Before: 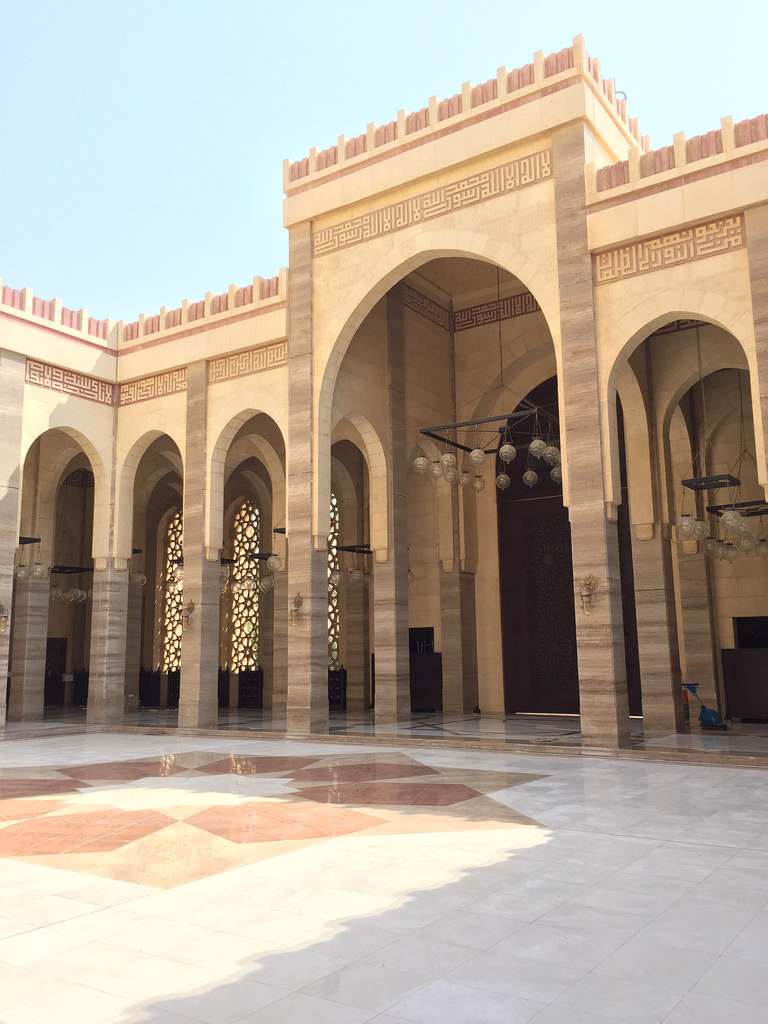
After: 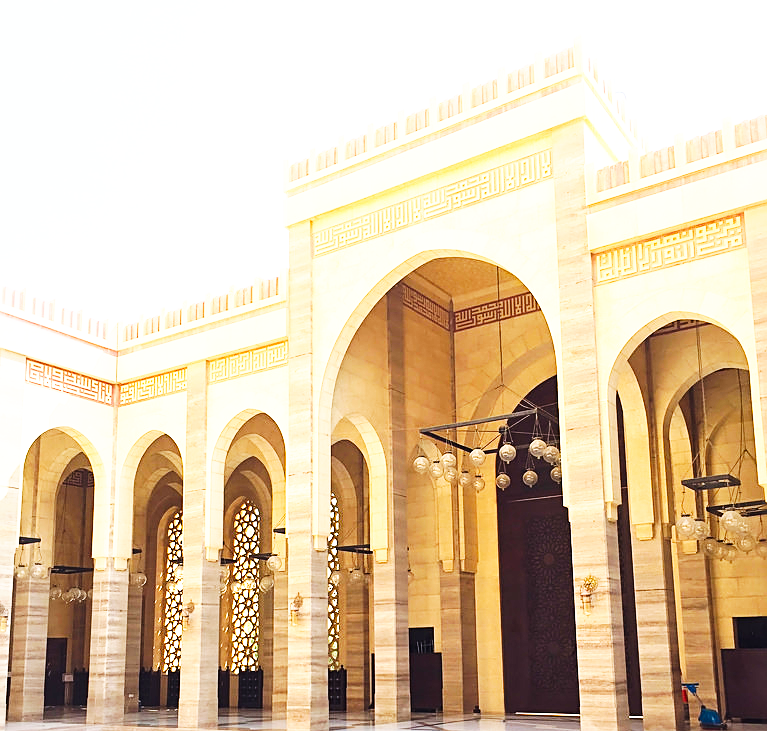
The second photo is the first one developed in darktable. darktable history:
sharpen: on, module defaults
exposure: black level correction -0.002, exposure 0.54 EV, compensate highlight preservation false
color balance rgb: perceptual saturation grading › global saturation 30%, global vibrance 10%
base curve: curves: ch0 [(0, 0) (0.007, 0.004) (0.027, 0.03) (0.046, 0.07) (0.207, 0.54) (0.442, 0.872) (0.673, 0.972) (1, 1)], preserve colors none
crop: bottom 28.576%
